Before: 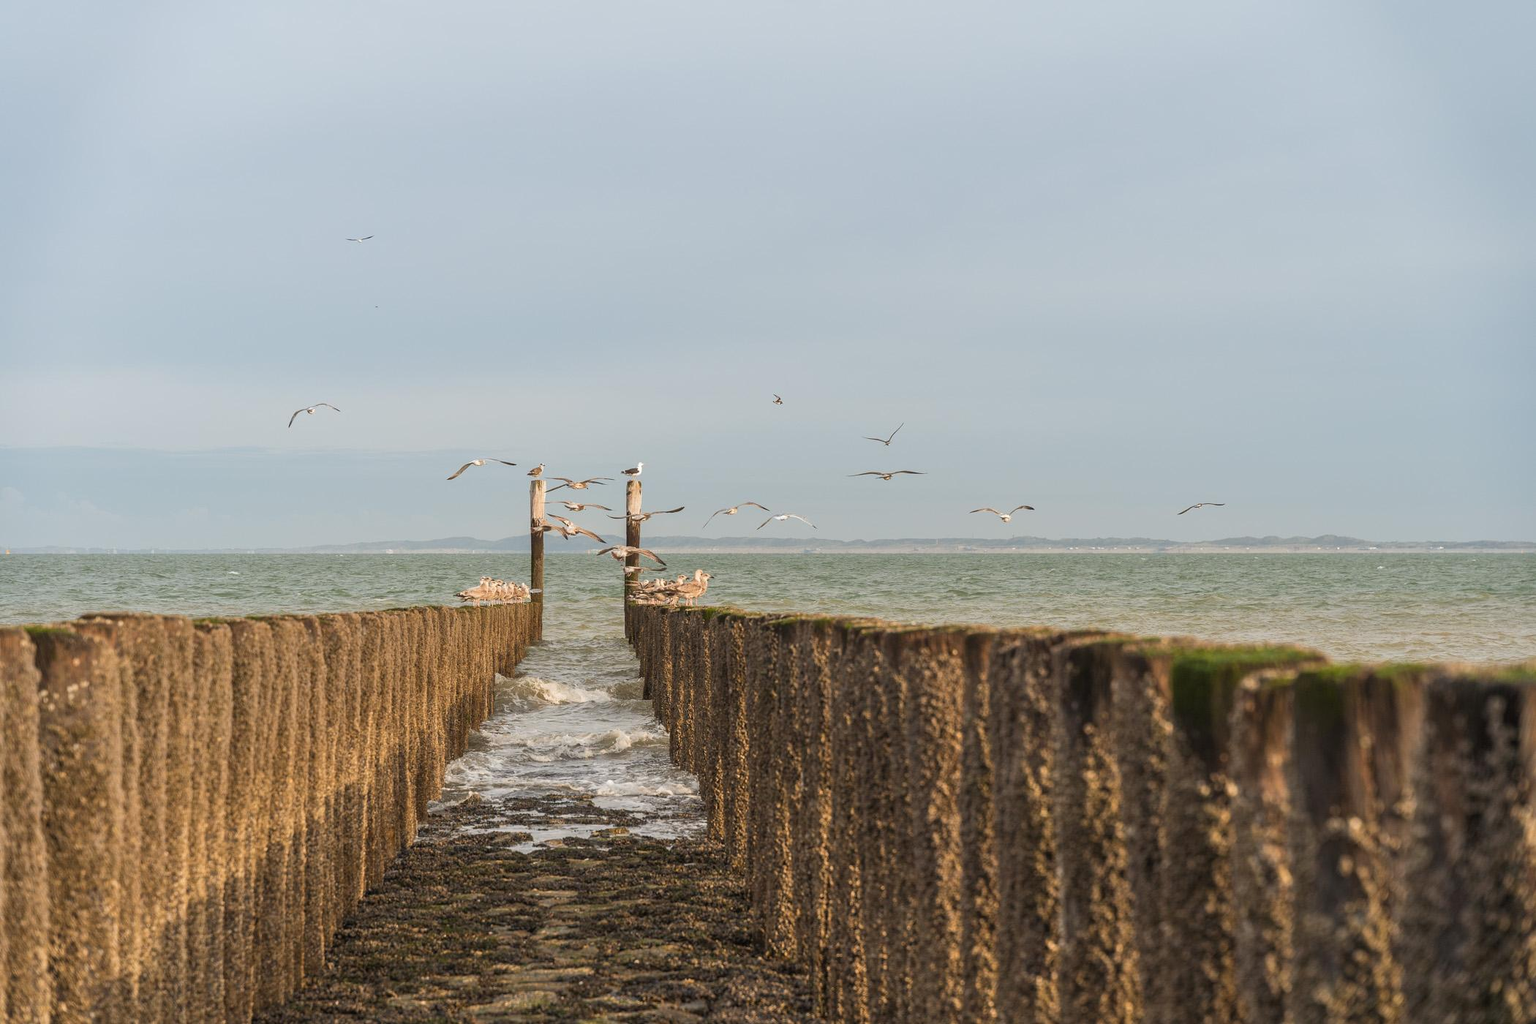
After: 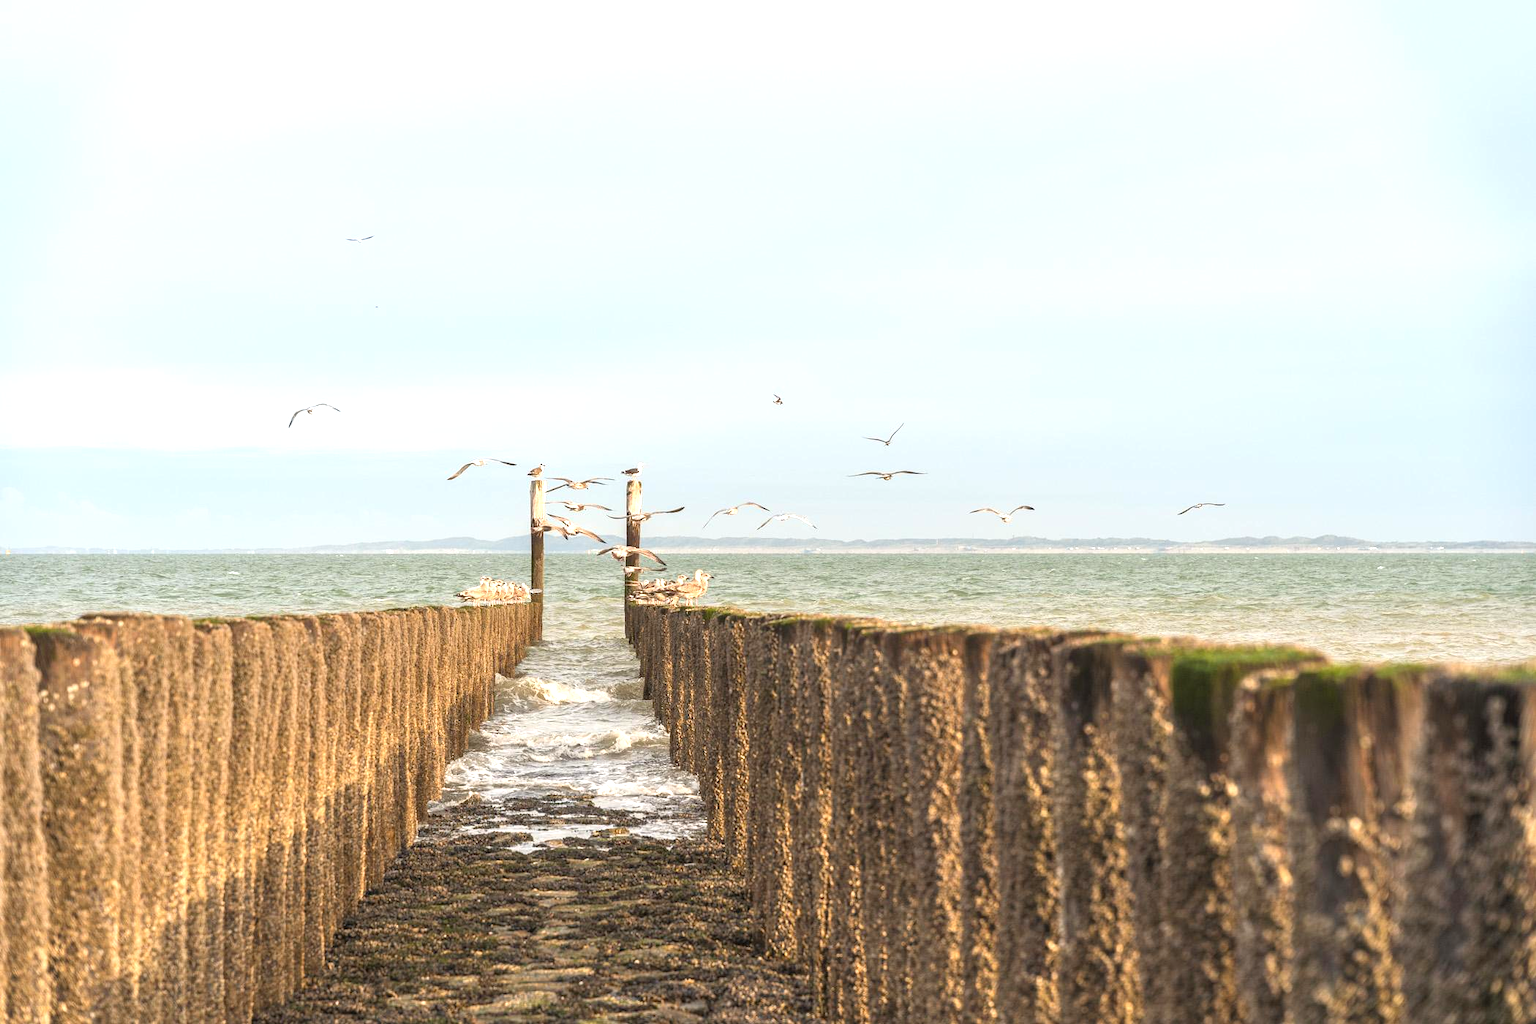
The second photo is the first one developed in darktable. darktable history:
exposure: black level correction 0, exposure 0.949 EV, compensate exposure bias true, compensate highlight preservation false
